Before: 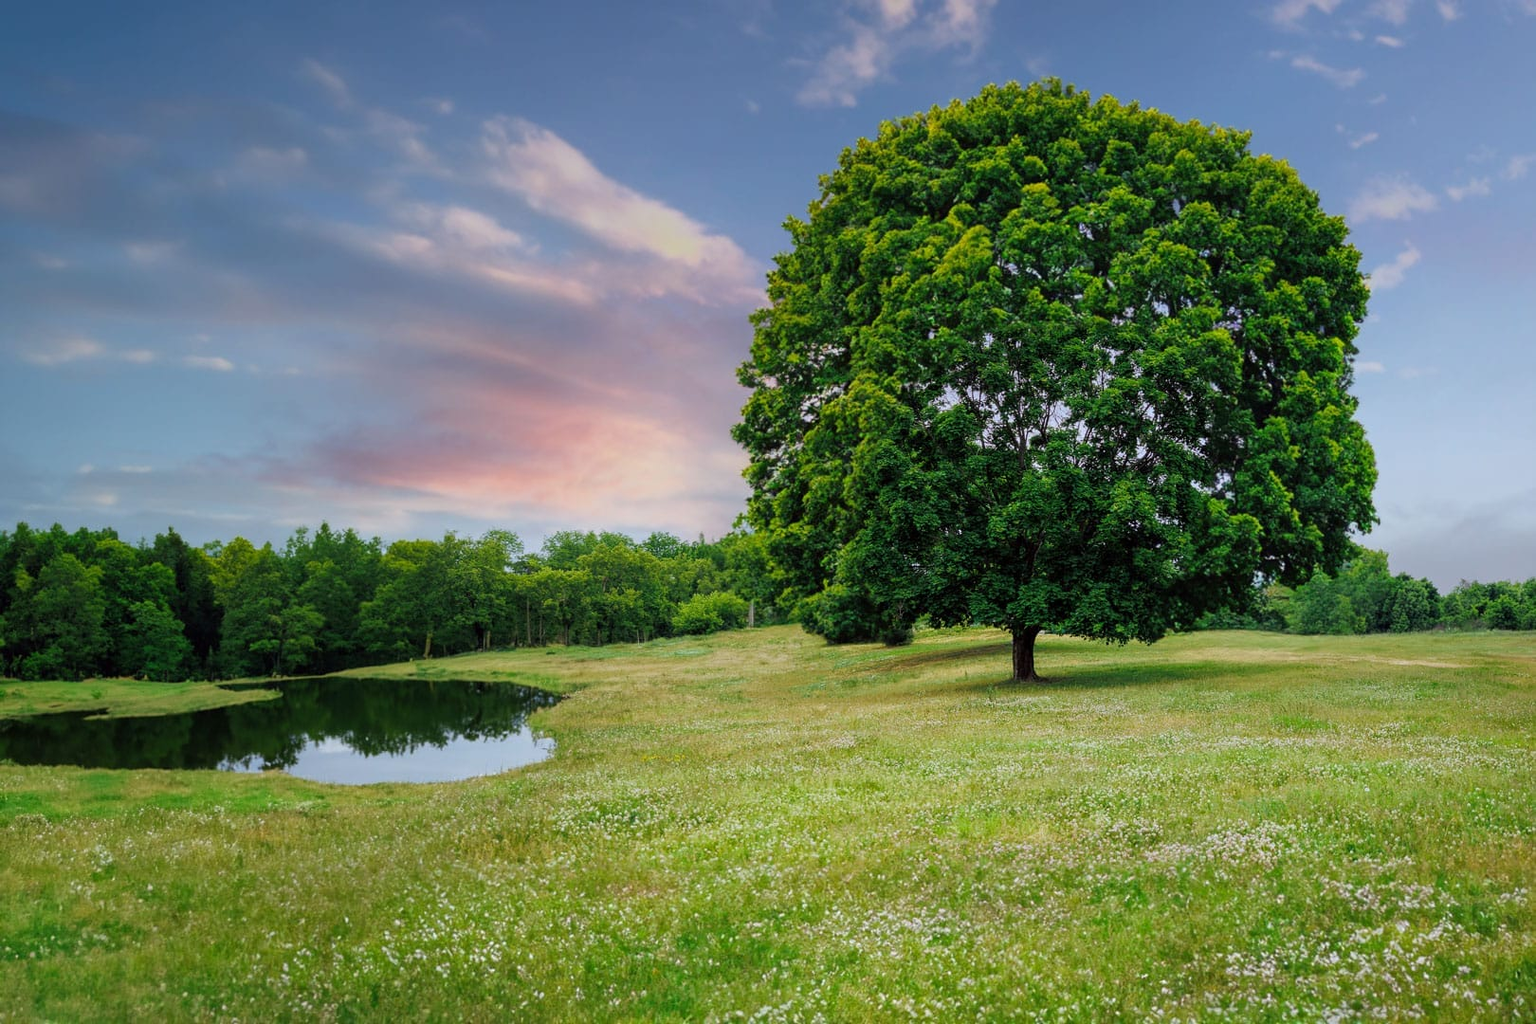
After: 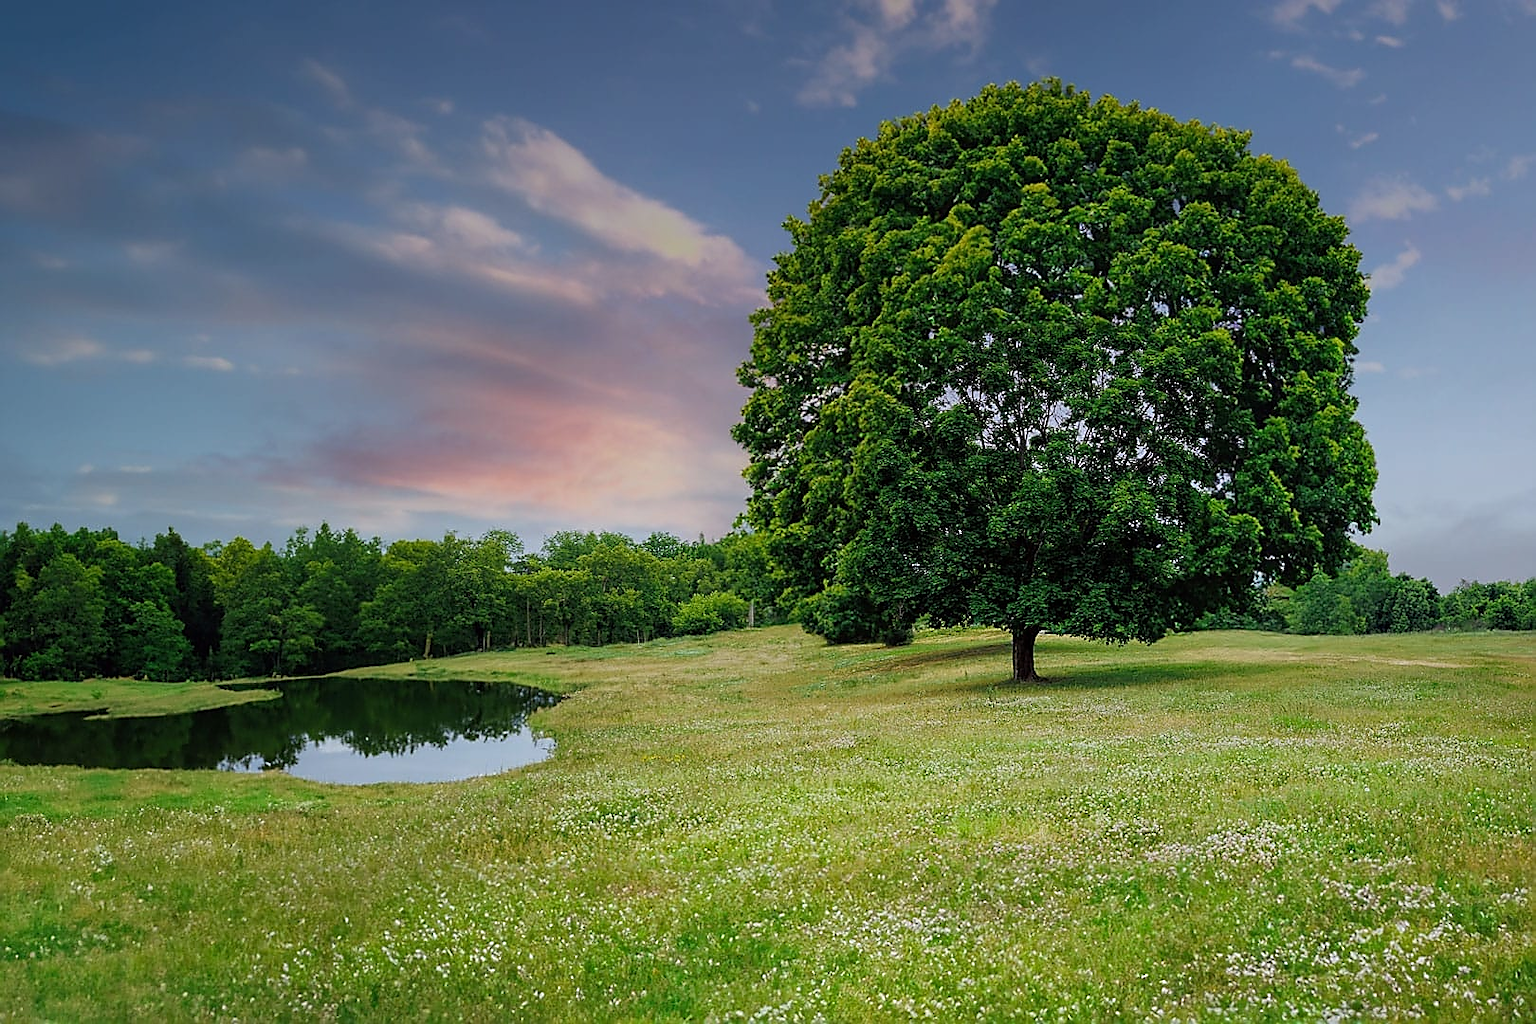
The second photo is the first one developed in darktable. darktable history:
graduated density: on, module defaults
sharpen: radius 1.4, amount 1.25, threshold 0.7
